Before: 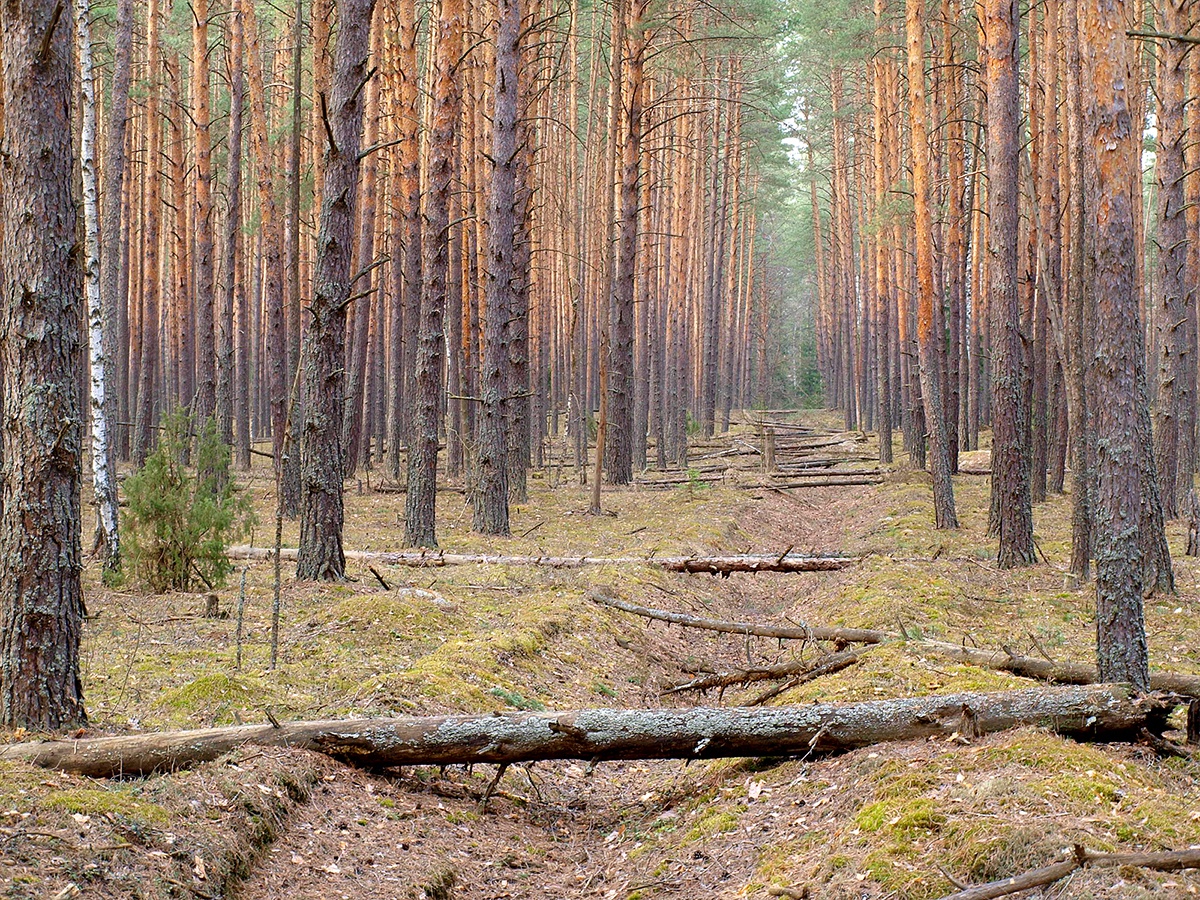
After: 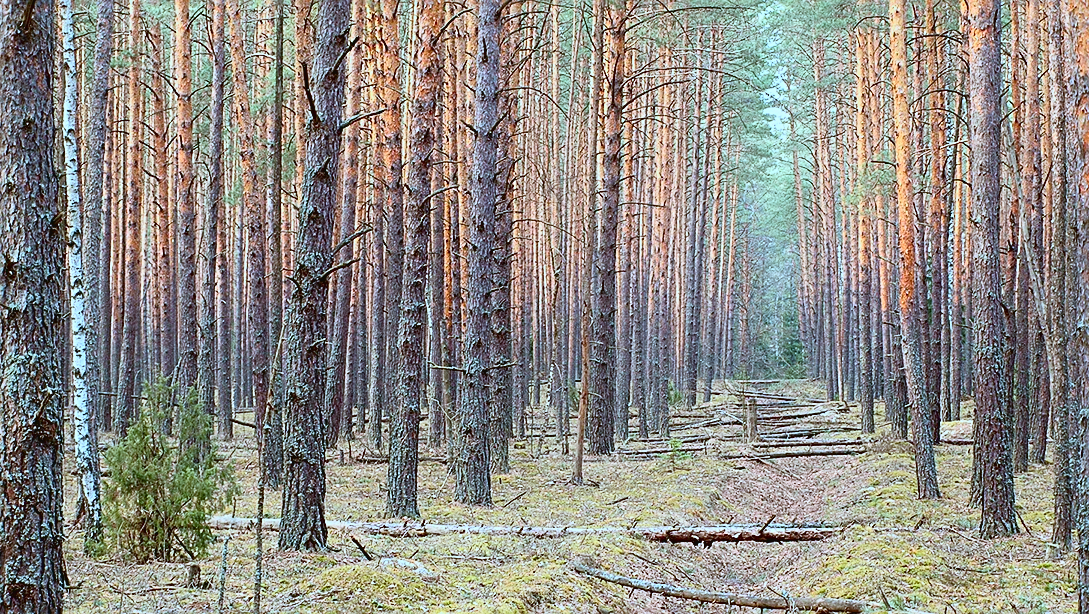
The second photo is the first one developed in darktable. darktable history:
exposure: black level correction 0.002, exposure -0.099 EV, compensate highlight preservation false
color correction: highlights a* -9.69, highlights b* -21.34
sharpen: on, module defaults
tone curve: curves: ch0 [(0, 0.03) (0.037, 0.045) (0.123, 0.123) (0.19, 0.186) (0.277, 0.279) (0.474, 0.517) (0.584, 0.664) (0.678, 0.777) (0.875, 0.92) (1, 0.965)]; ch1 [(0, 0) (0.243, 0.245) (0.402, 0.41) (0.493, 0.487) (0.508, 0.503) (0.531, 0.532) (0.551, 0.556) (0.637, 0.671) (0.694, 0.732) (1, 1)]; ch2 [(0, 0) (0.249, 0.216) (0.356, 0.329) (0.424, 0.442) (0.476, 0.477) (0.498, 0.503) (0.517, 0.524) (0.532, 0.547) (0.562, 0.576) (0.614, 0.644) (0.706, 0.748) (0.808, 0.809) (0.991, 0.968)], color space Lab, independent channels, preserve colors none
crop: left 1.535%, top 3.37%, right 7.675%, bottom 28.405%
